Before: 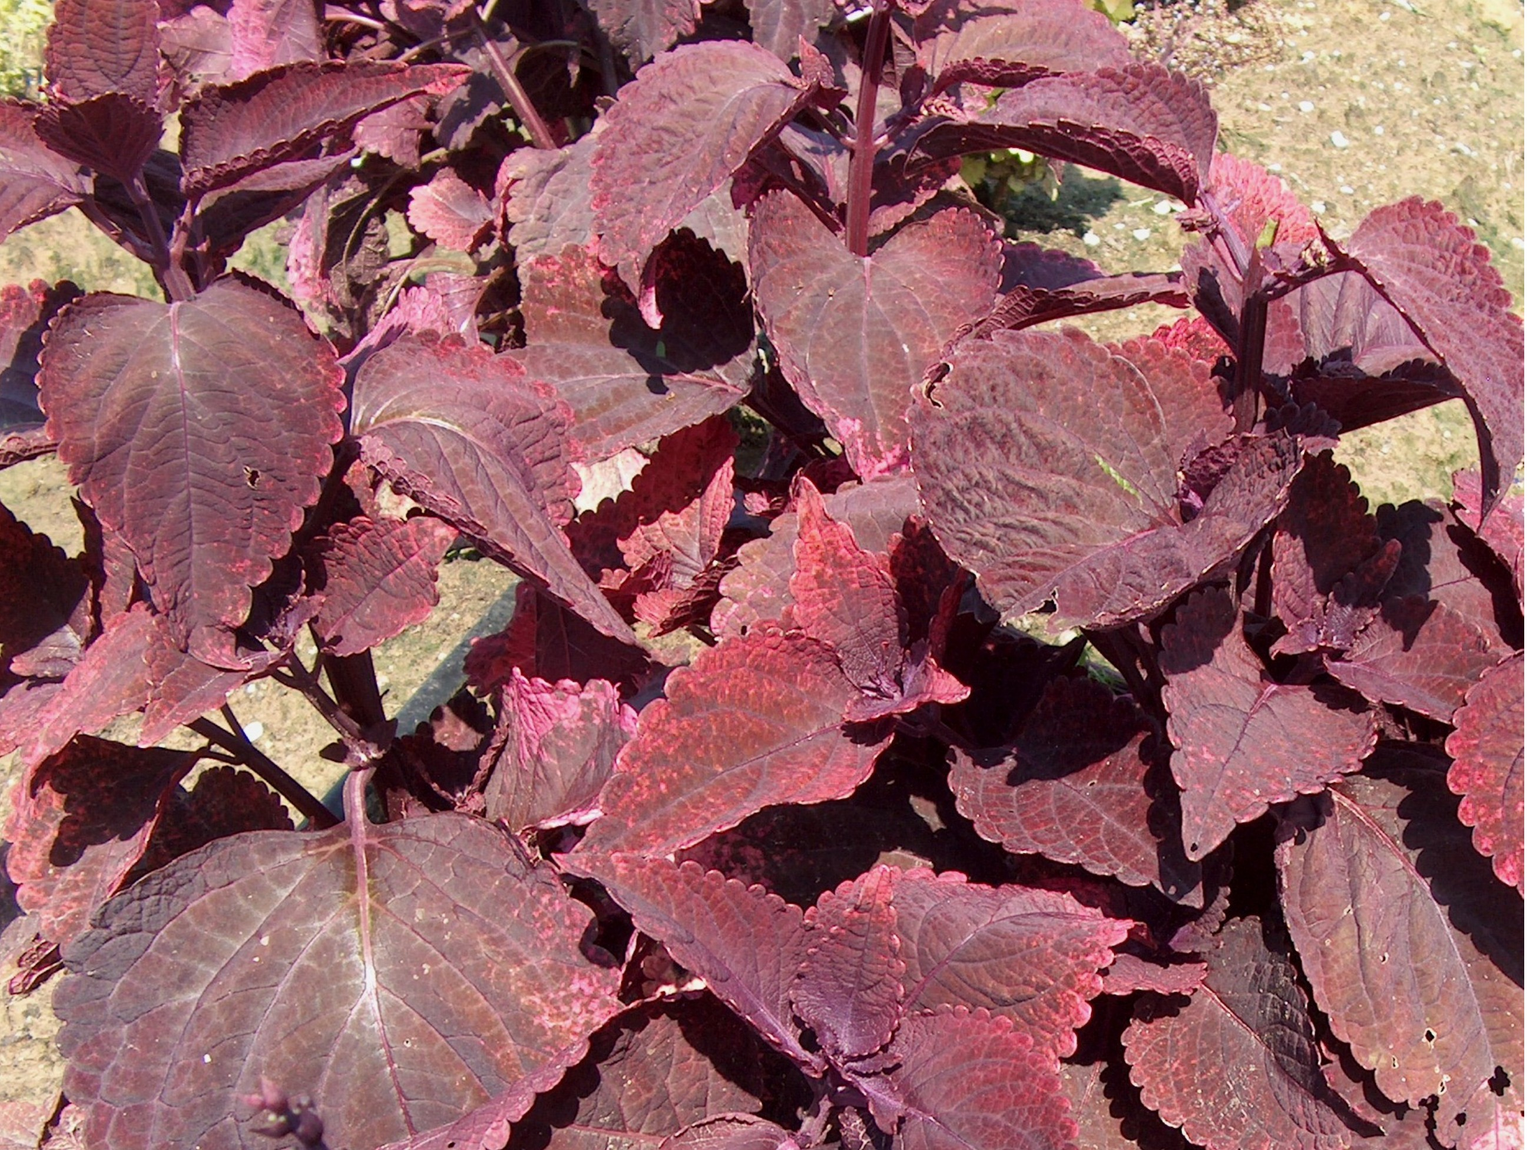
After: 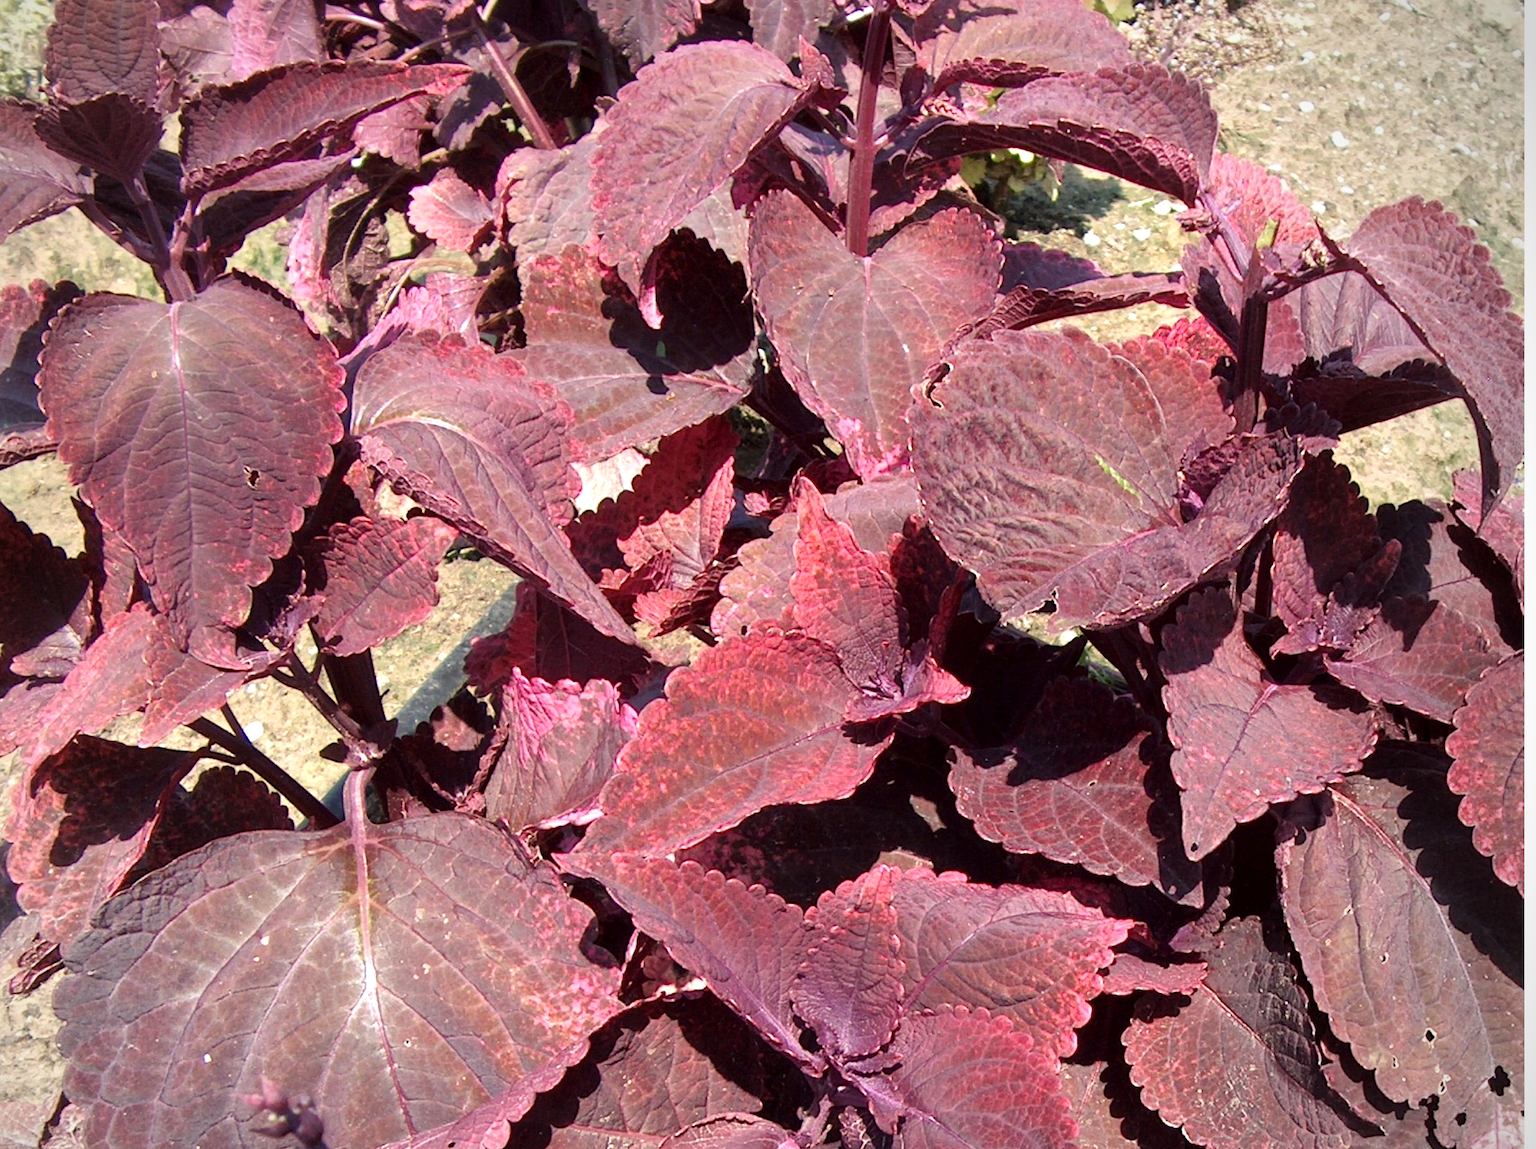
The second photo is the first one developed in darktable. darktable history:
local contrast: mode bilateral grid, contrast 19, coarseness 50, detail 103%, midtone range 0.2
tone equalizer: -8 EV -0.402 EV, -7 EV -0.372 EV, -6 EV -0.295 EV, -5 EV -0.235 EV, -3 EV 0.233 EV, -2 EV 0.362 EV, -1 EV 0.407 EV, +0 EV 0.397 EV
vignetting: center (-0.08, 0.073)
